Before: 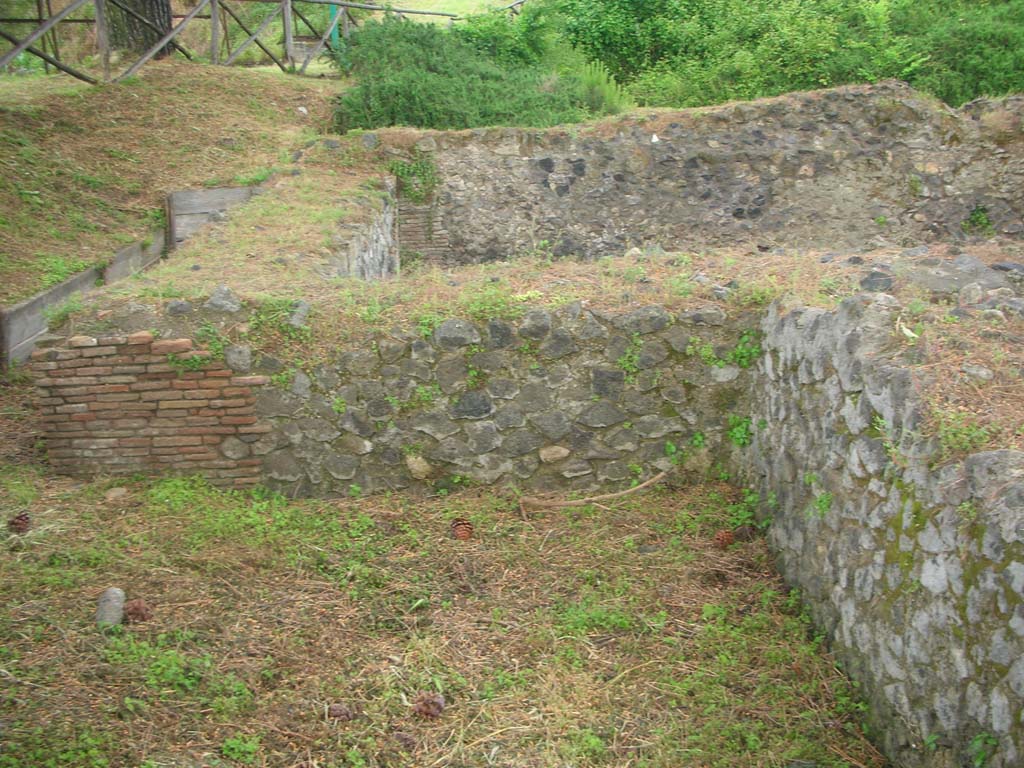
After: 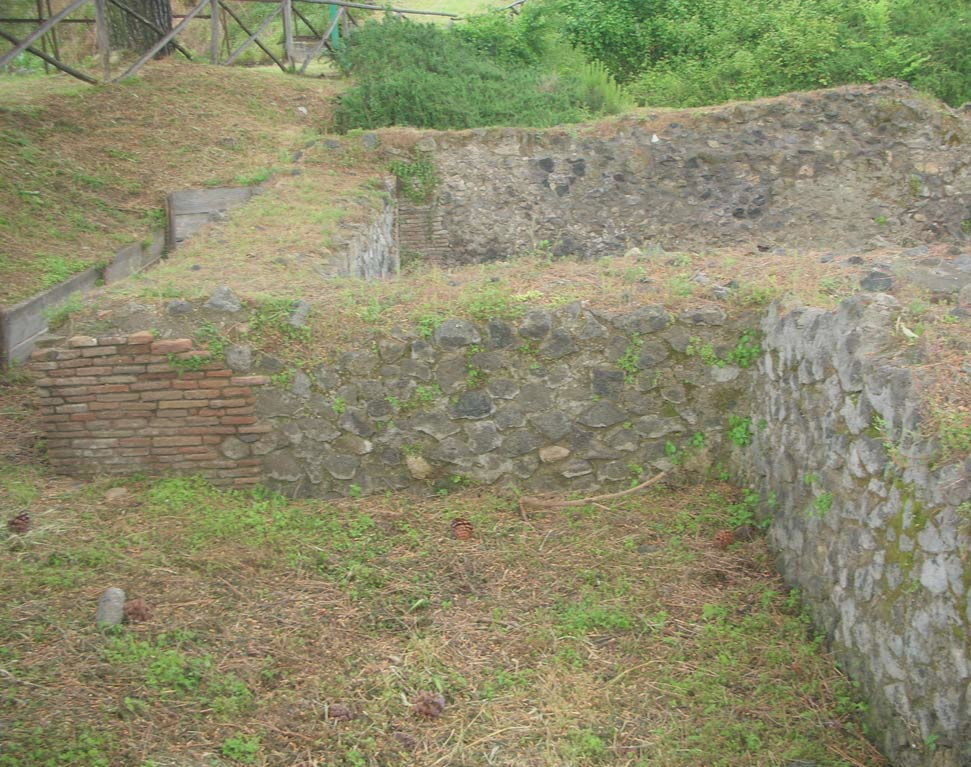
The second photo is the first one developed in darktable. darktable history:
crop and rotate: right 5.167%
contrast brightness saturation: contrast -0.15, brightness 0.05, saturation -0.12
